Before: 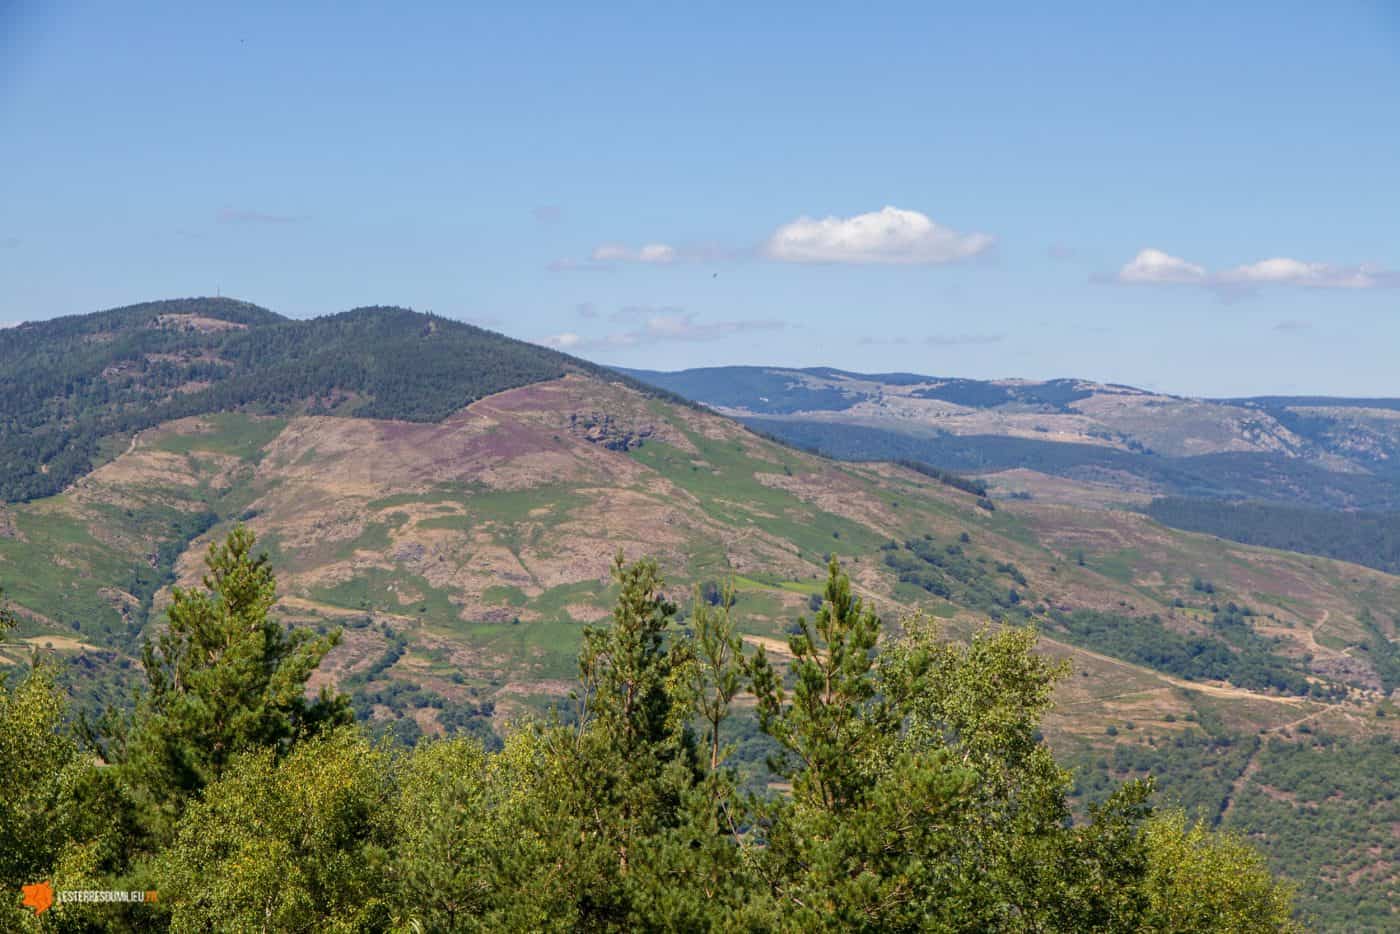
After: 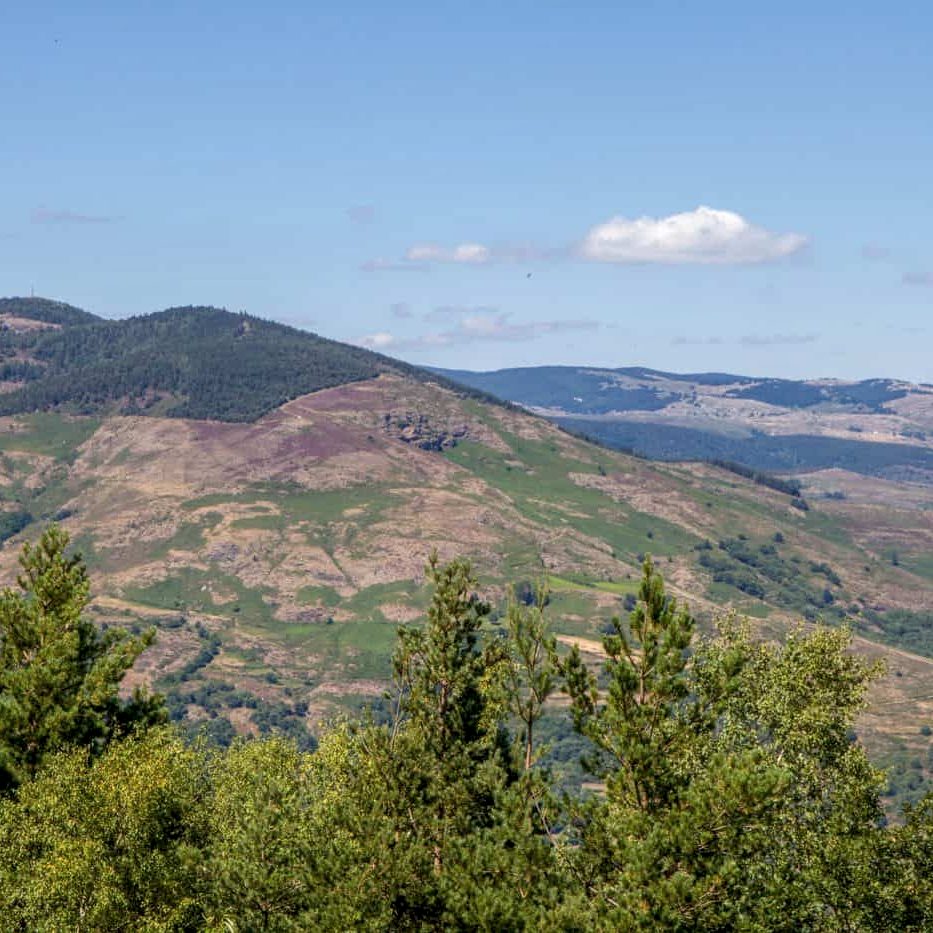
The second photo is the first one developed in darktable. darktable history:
exposure: compensate highlight preservation false
local contrast: on, module defaults
crop and rotate: left 13.344%, right 19.97%
